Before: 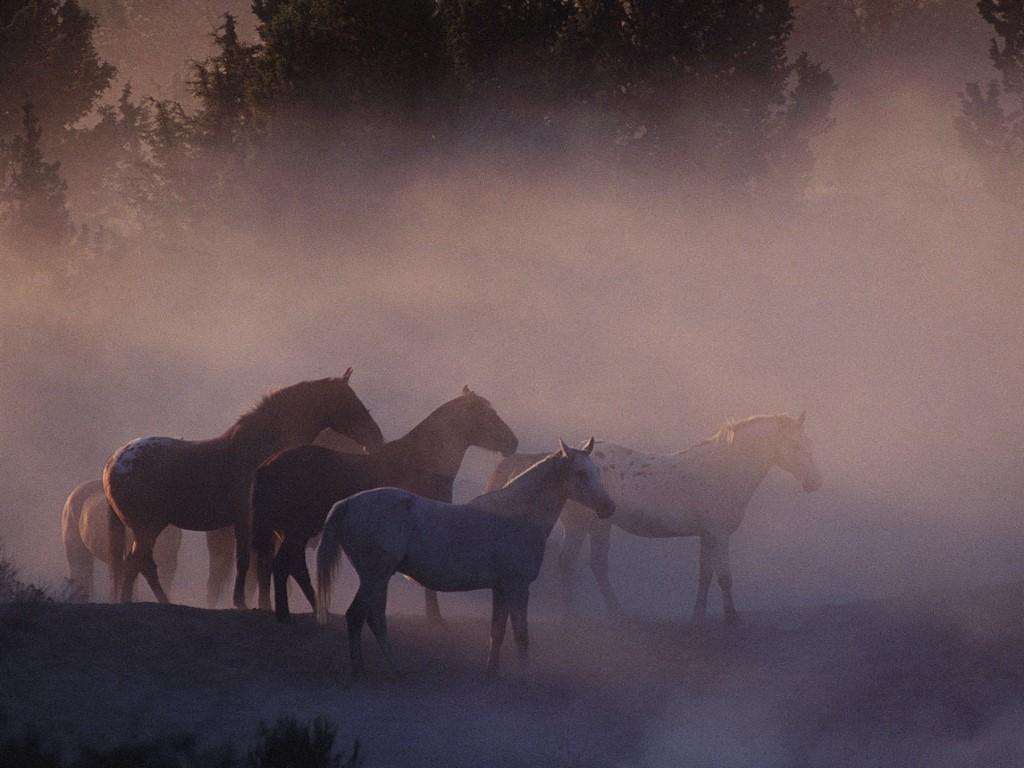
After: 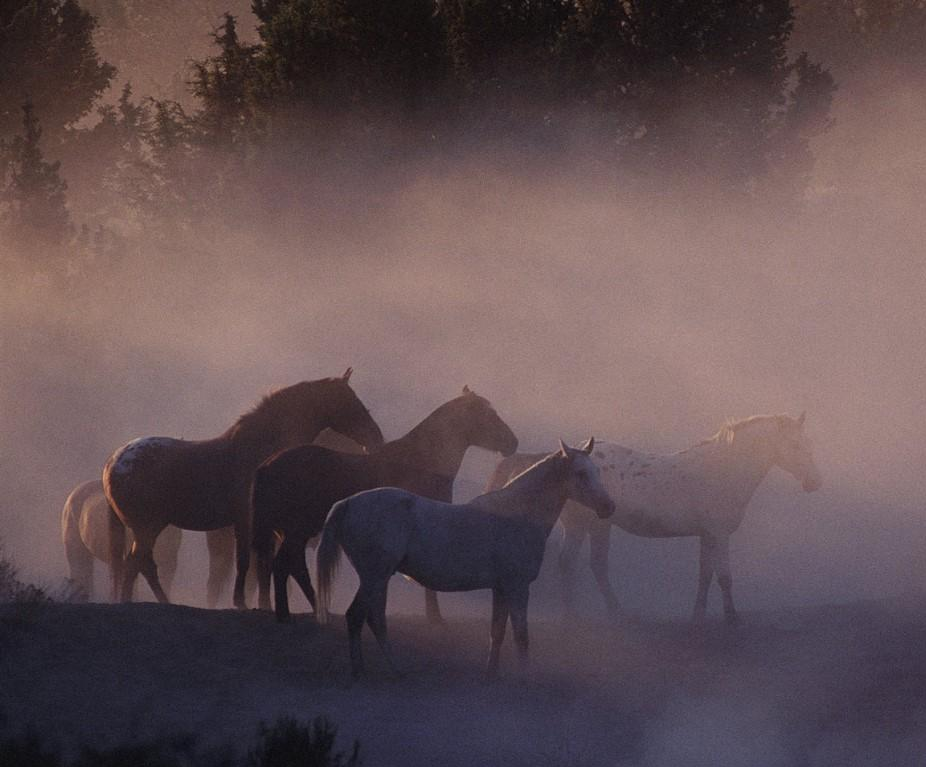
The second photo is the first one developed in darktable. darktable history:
crop: right 9.507%, bottom 0.037%
